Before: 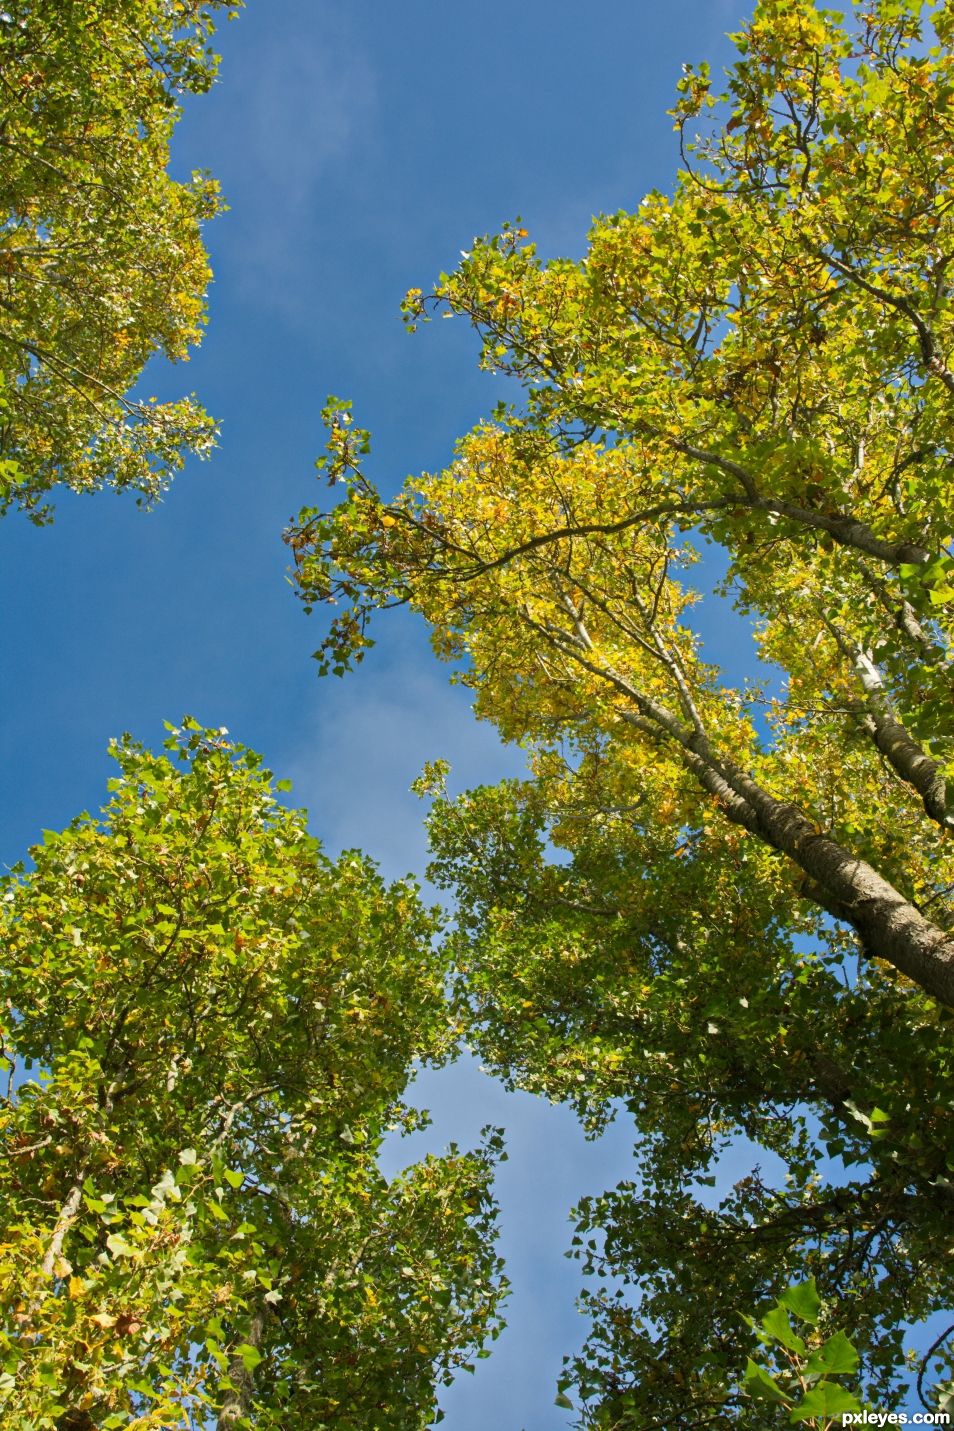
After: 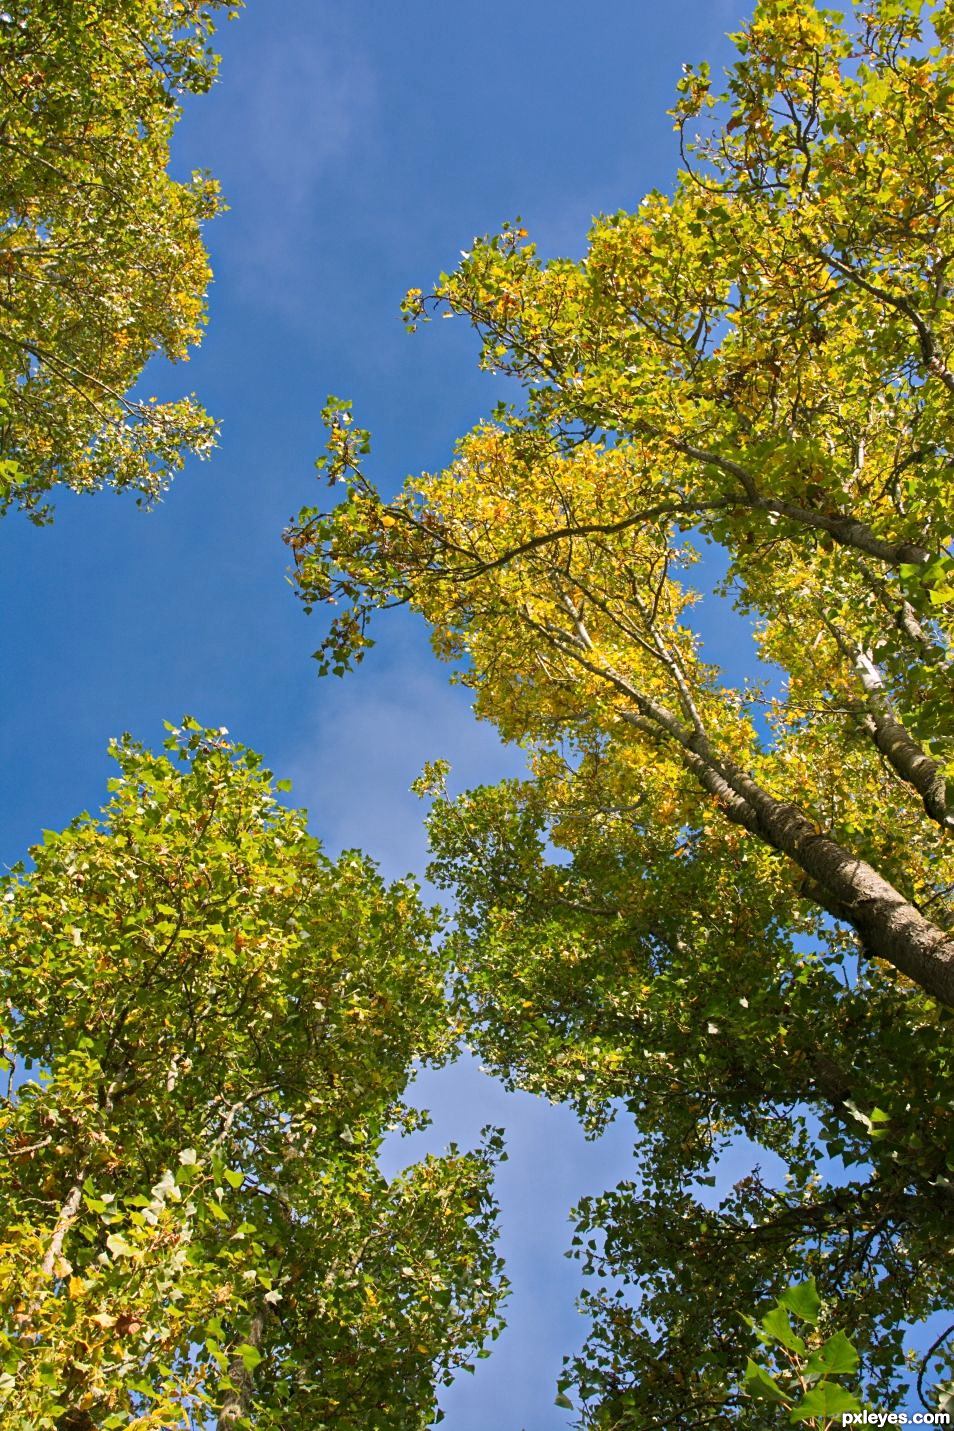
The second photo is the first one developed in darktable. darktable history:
sharpen: amount 0.2
white balance: red 1.05, blue 1.072
